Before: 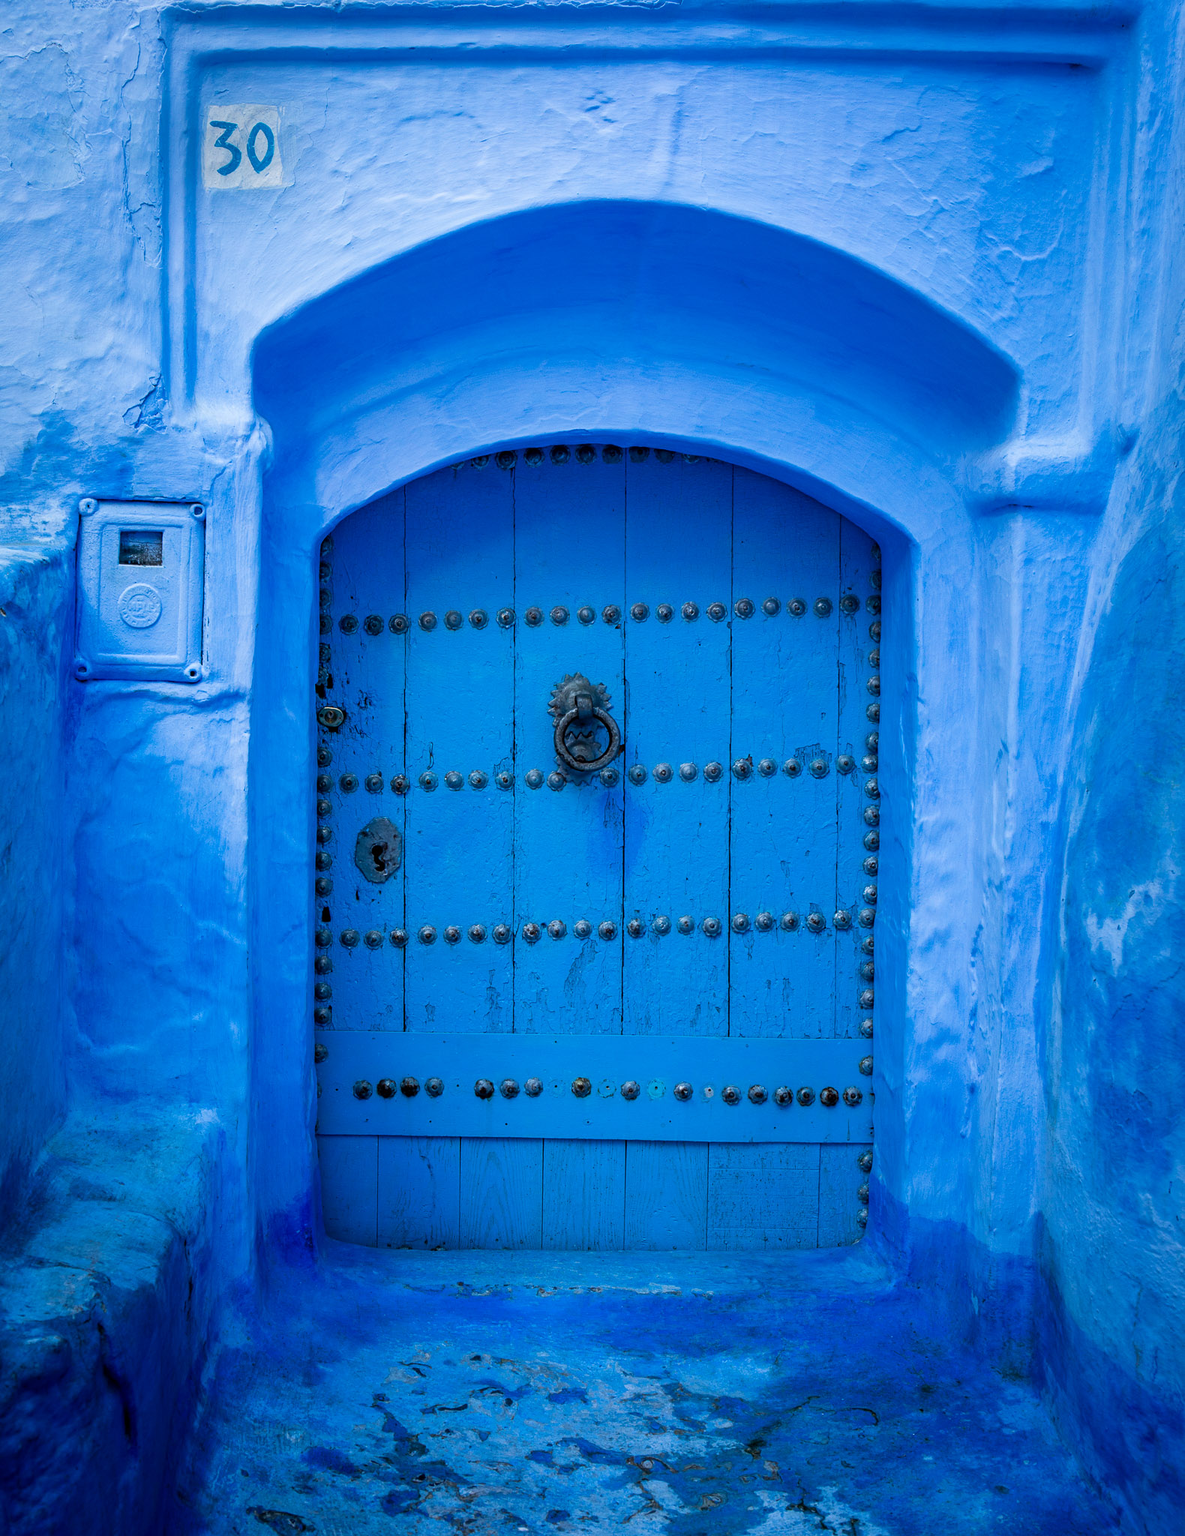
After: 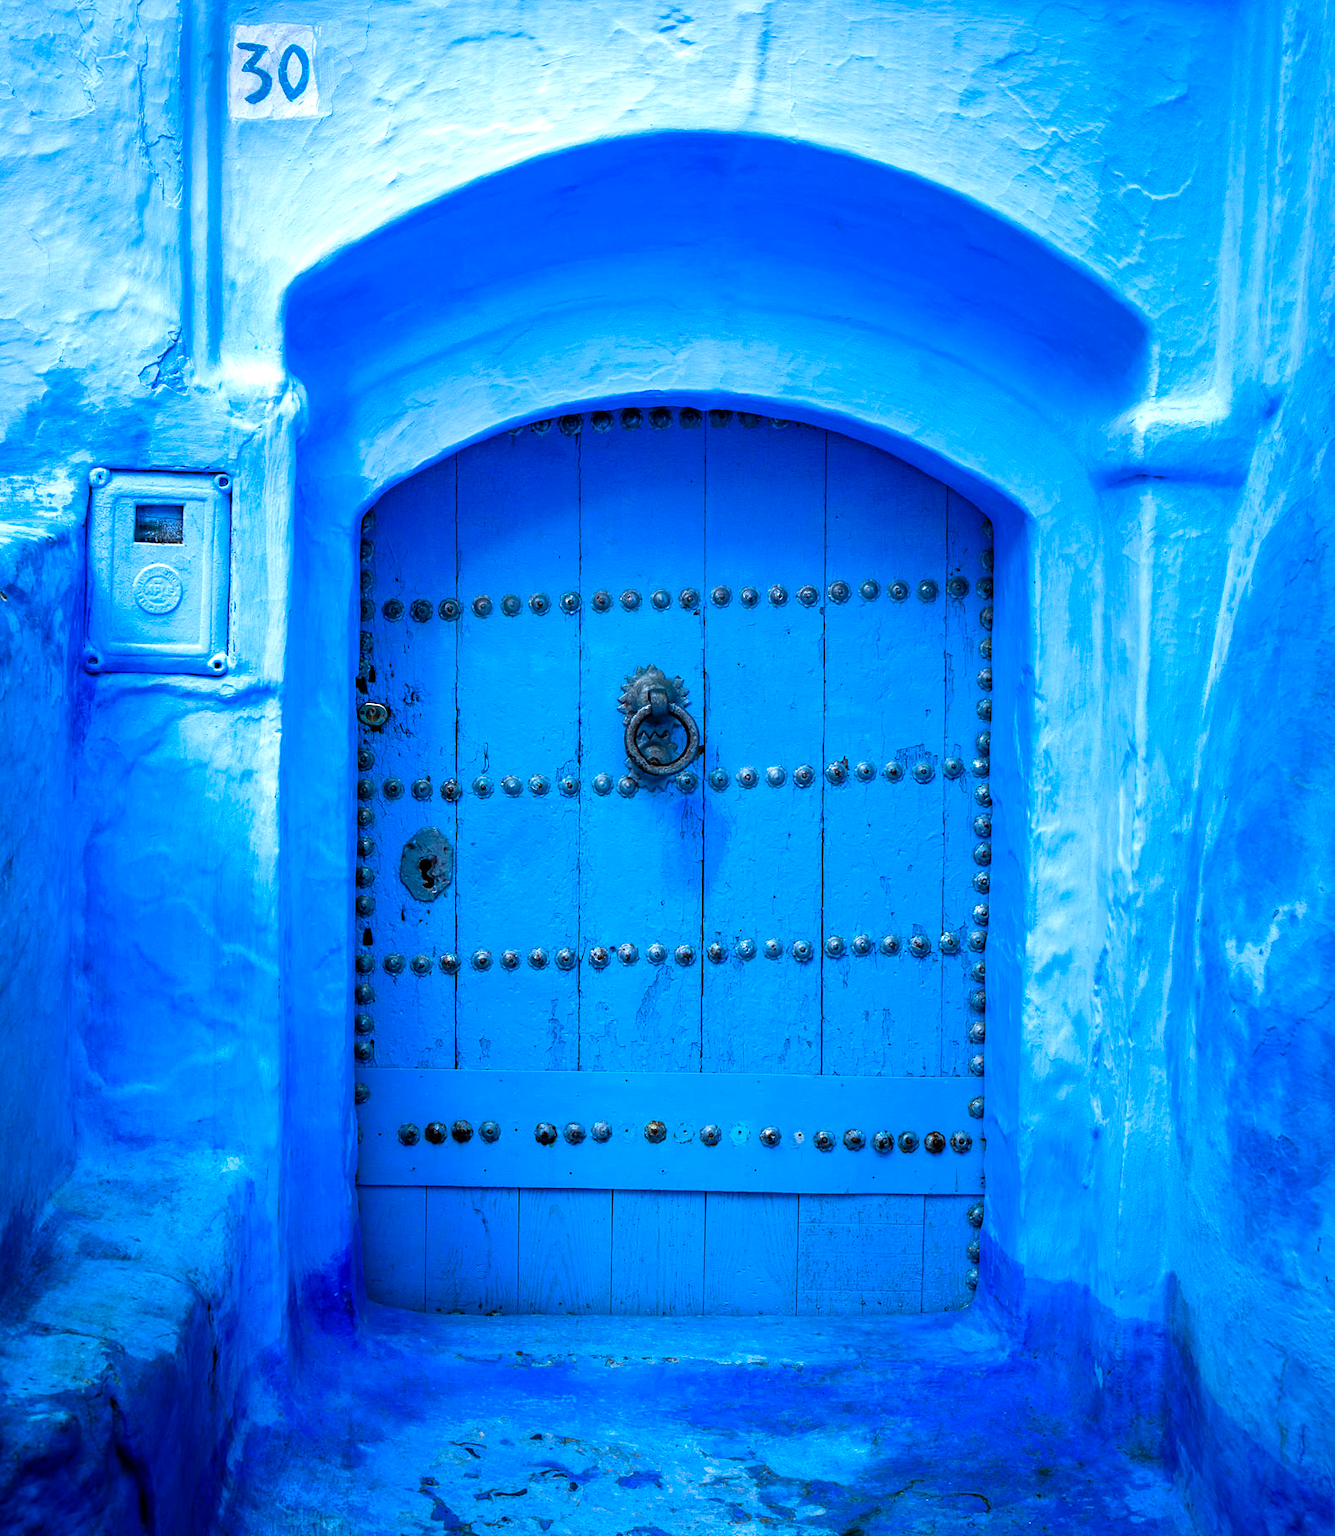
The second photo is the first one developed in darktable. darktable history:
color balance rgb: highlights gain › chroma 0.925%, highlights gain › hue 27.1°, perceptual saturation grading › global saturation 25.722%, perceptual brilliance grading › global brilliance 24.695%
crop and rotate: top 5.459%, bottom 5.789%
